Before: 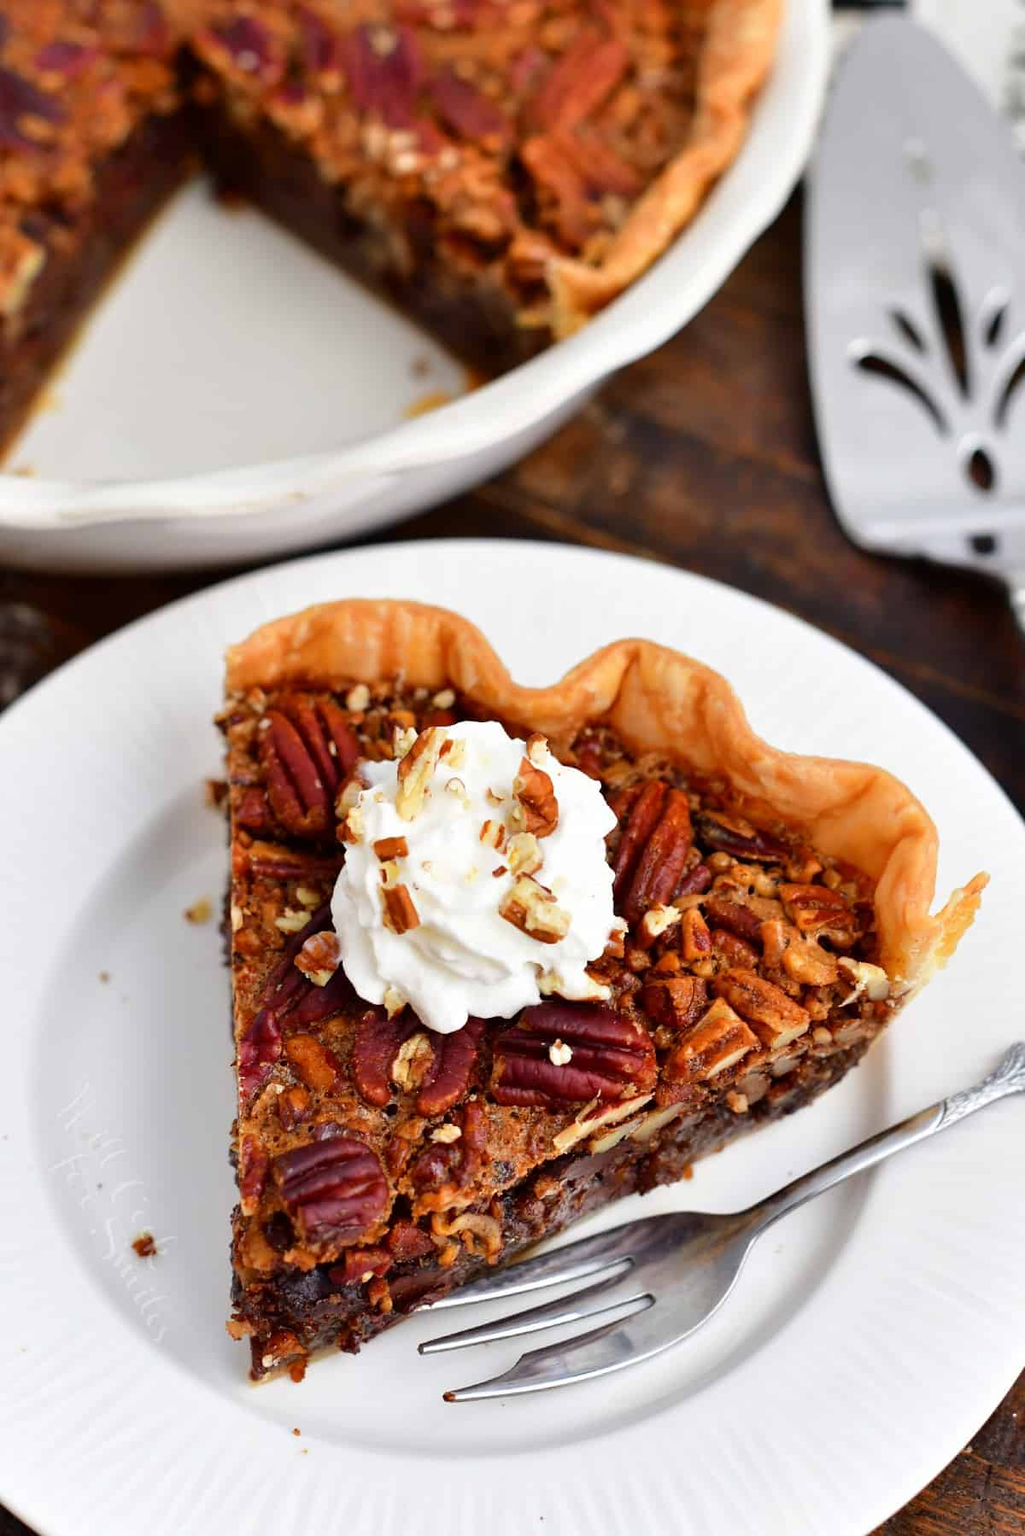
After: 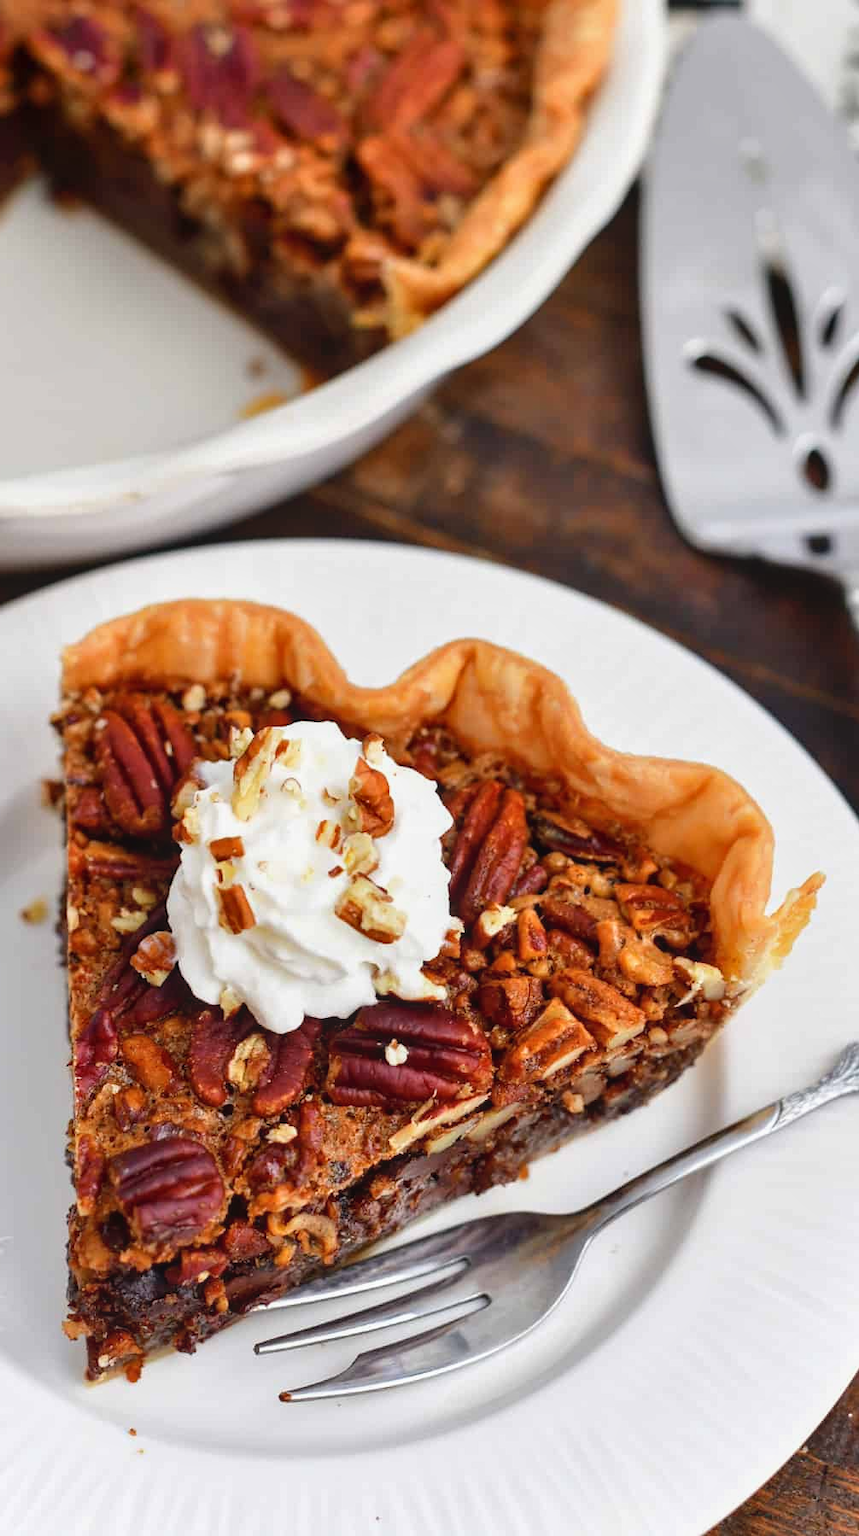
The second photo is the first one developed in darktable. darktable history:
local contrast: detail 109%
crop: left 16.039%
